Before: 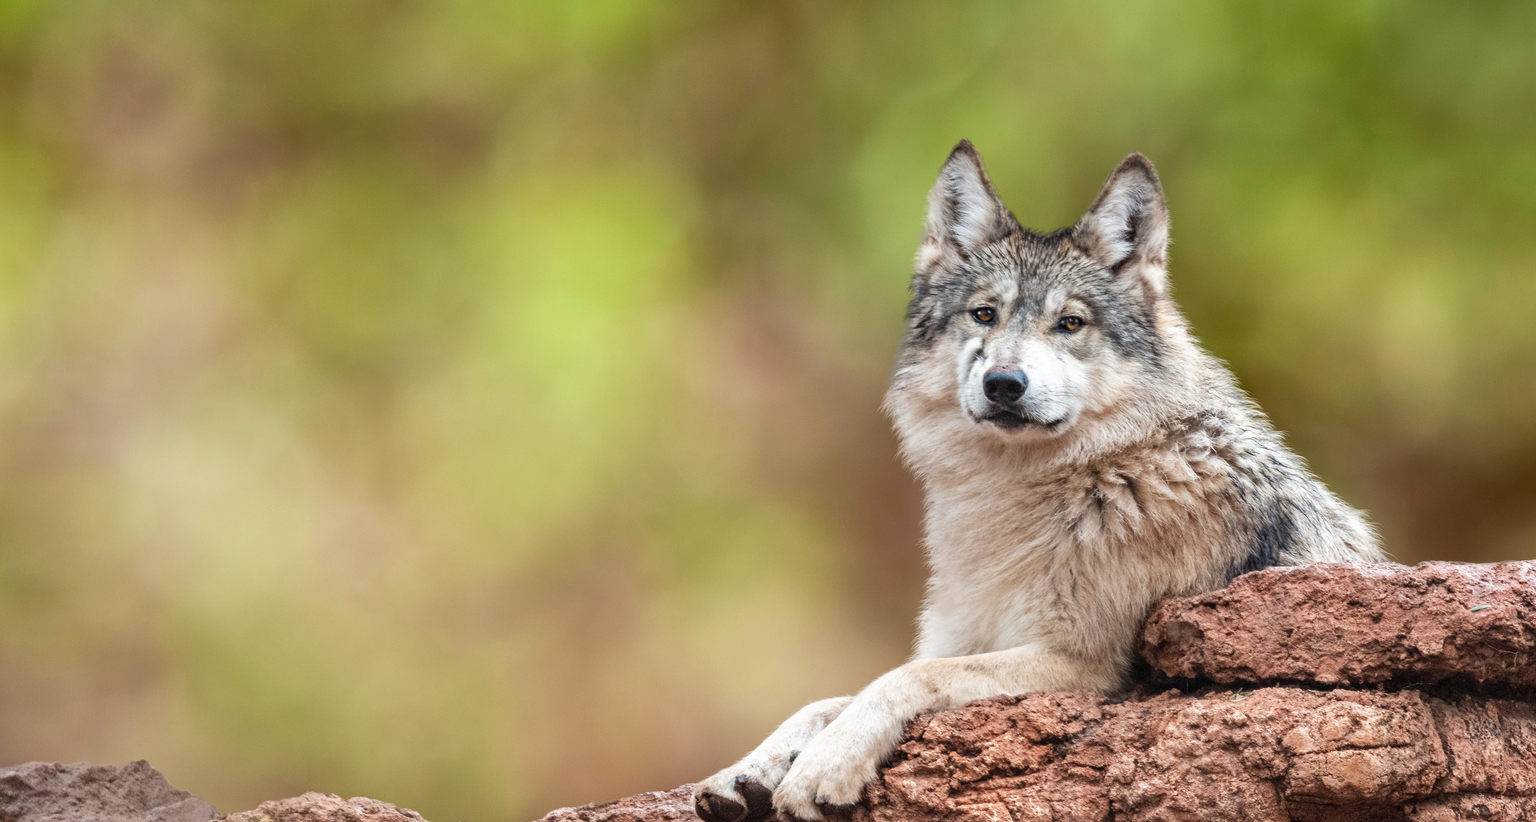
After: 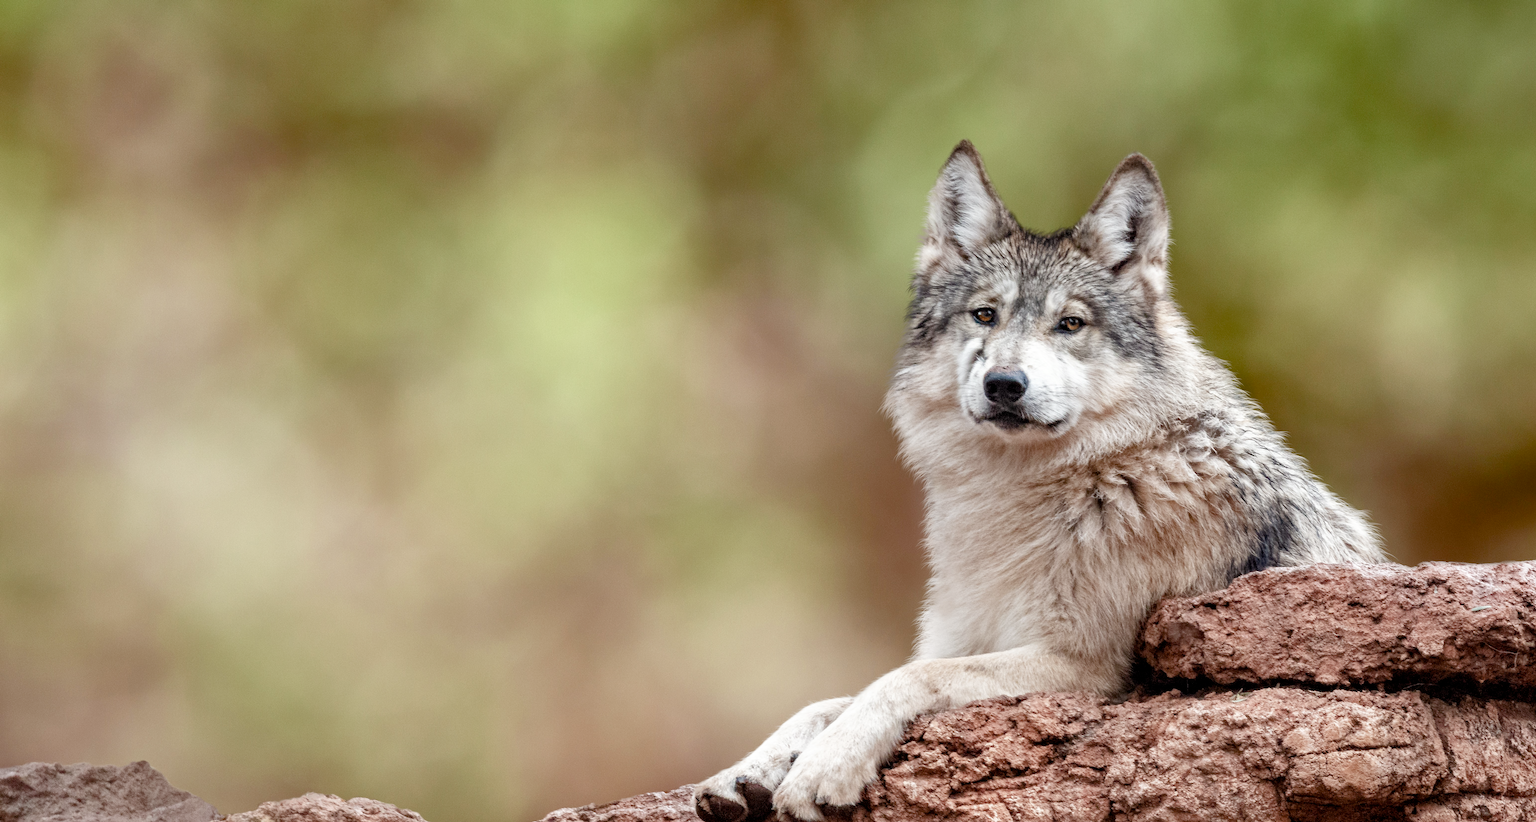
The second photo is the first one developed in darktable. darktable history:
exposure: black level correction 0.009, exposure 0.016 EV, compensate exposure bias true, compensate highlight preservation false
color balance rgb: power › chroma 0.316%, power › hue 23.07°, linear chroma grading › shadows -1.602%, linear chroma grading › highlights -14.254%, linear chroma grading › global chroma -9.509%, linear chroma grading › mid-tones -9.613%, perceptual saturation grading › global saturation 20%, perceptual saturation grading › highlights -49.07%, perceptual saturation grading › shadows 25.087%
